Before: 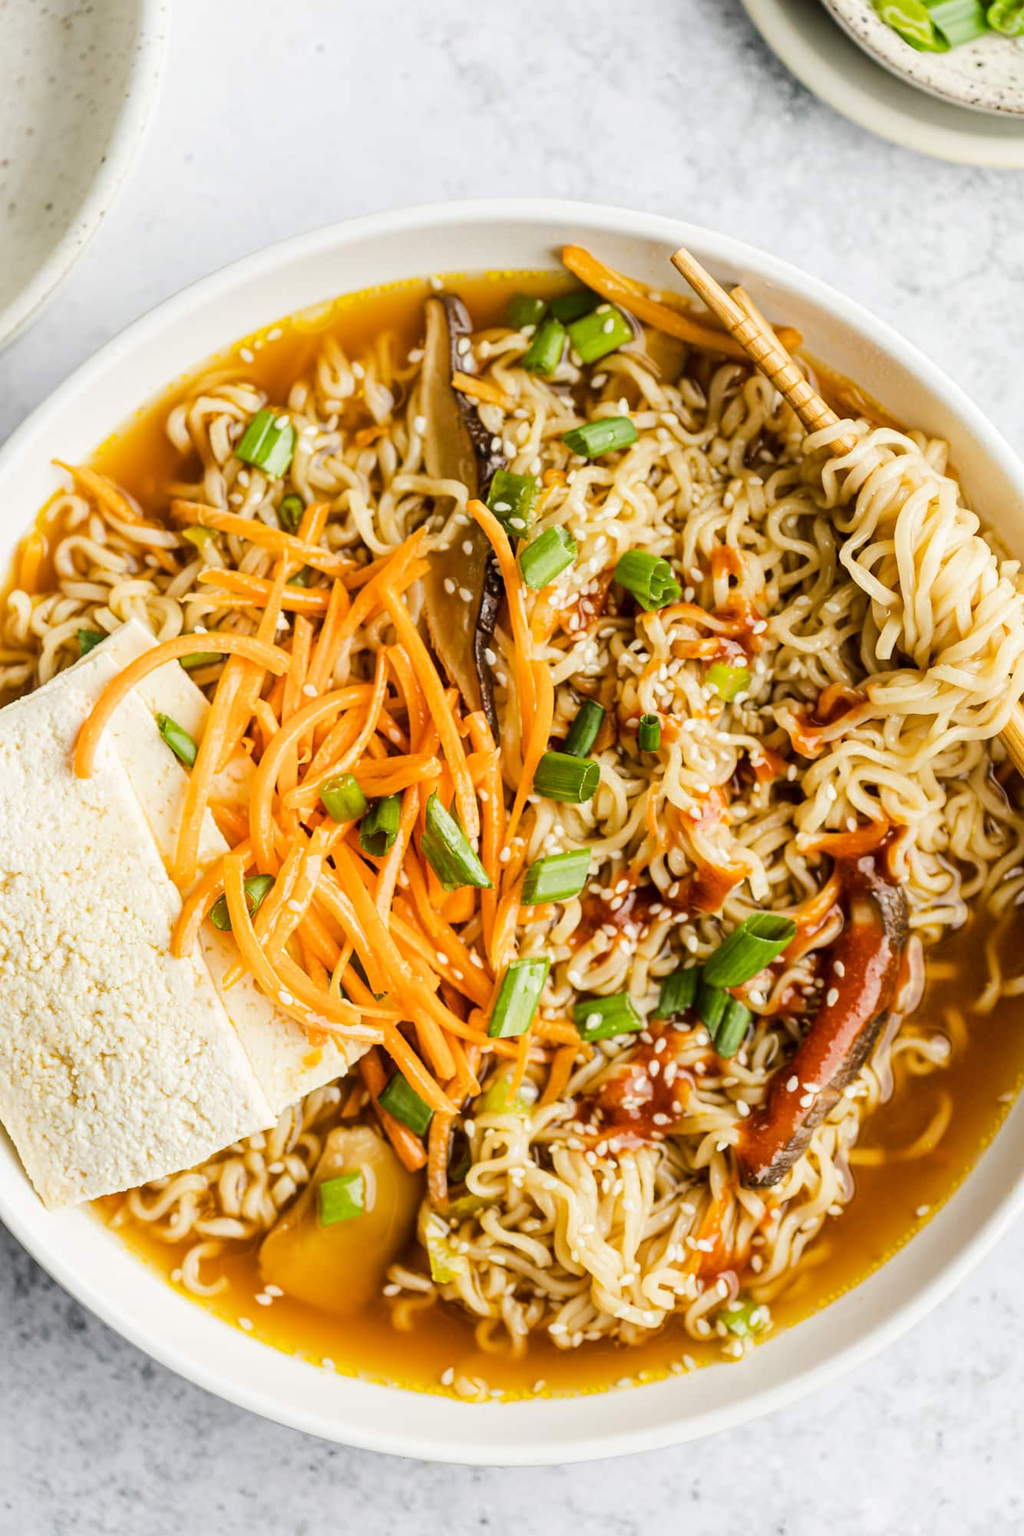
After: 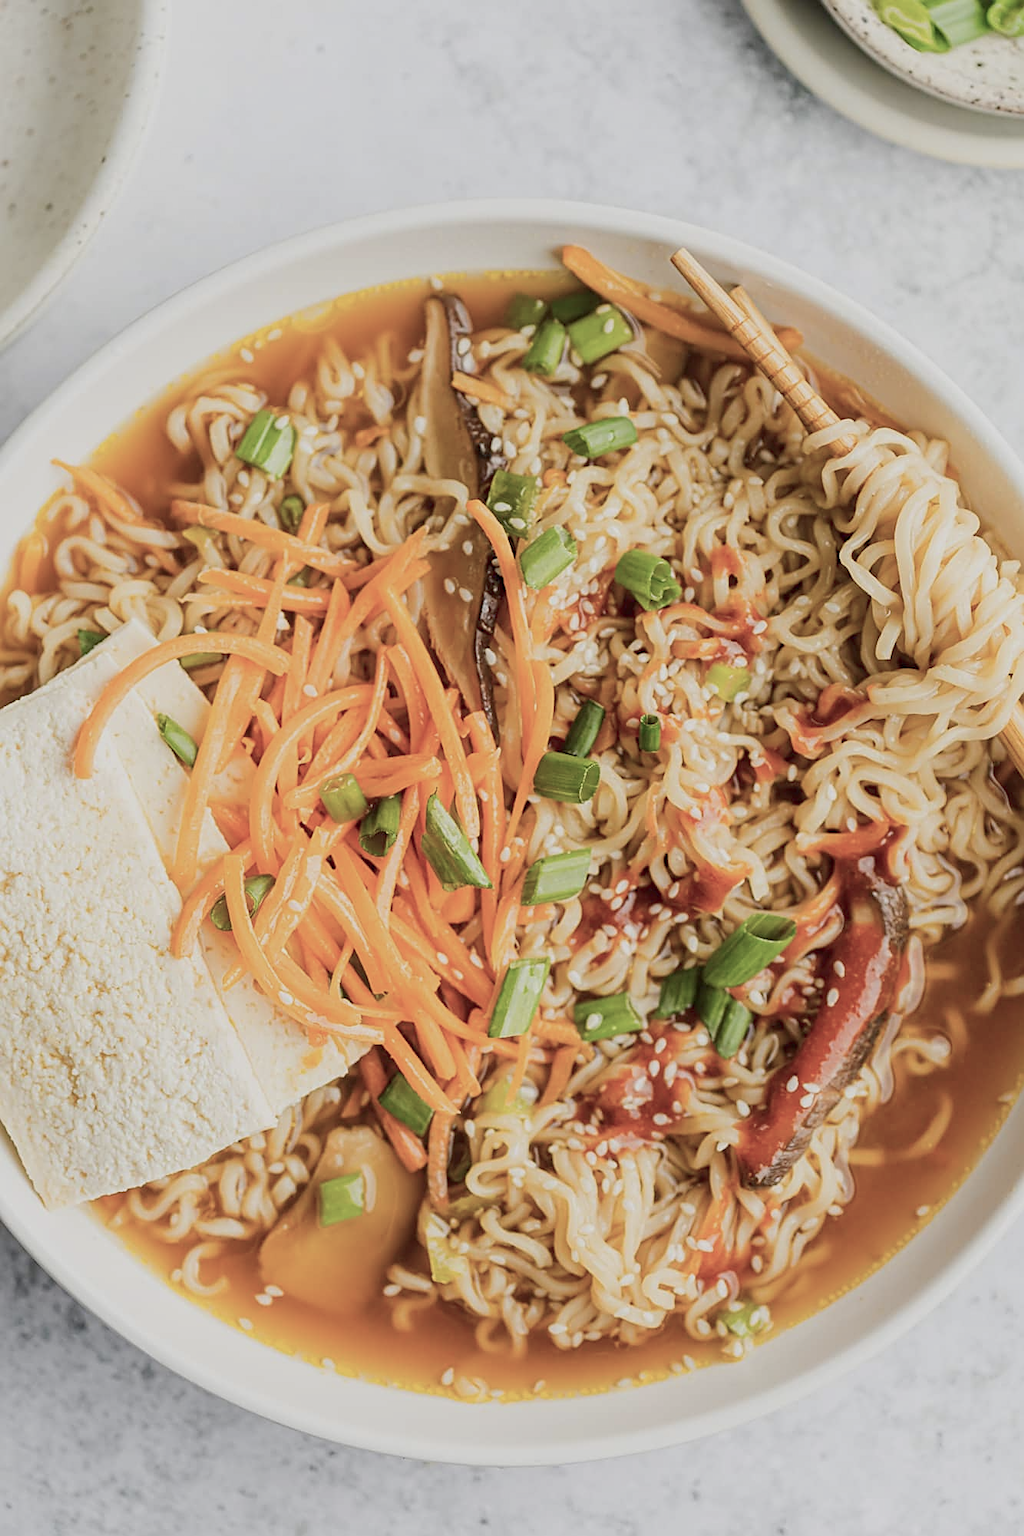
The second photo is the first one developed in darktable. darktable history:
sharpen: on, module defaults
color balance rgb: perceptual saturation grading › global saturation -27.94%, hue shift -2.27°, contrast -21.26%
